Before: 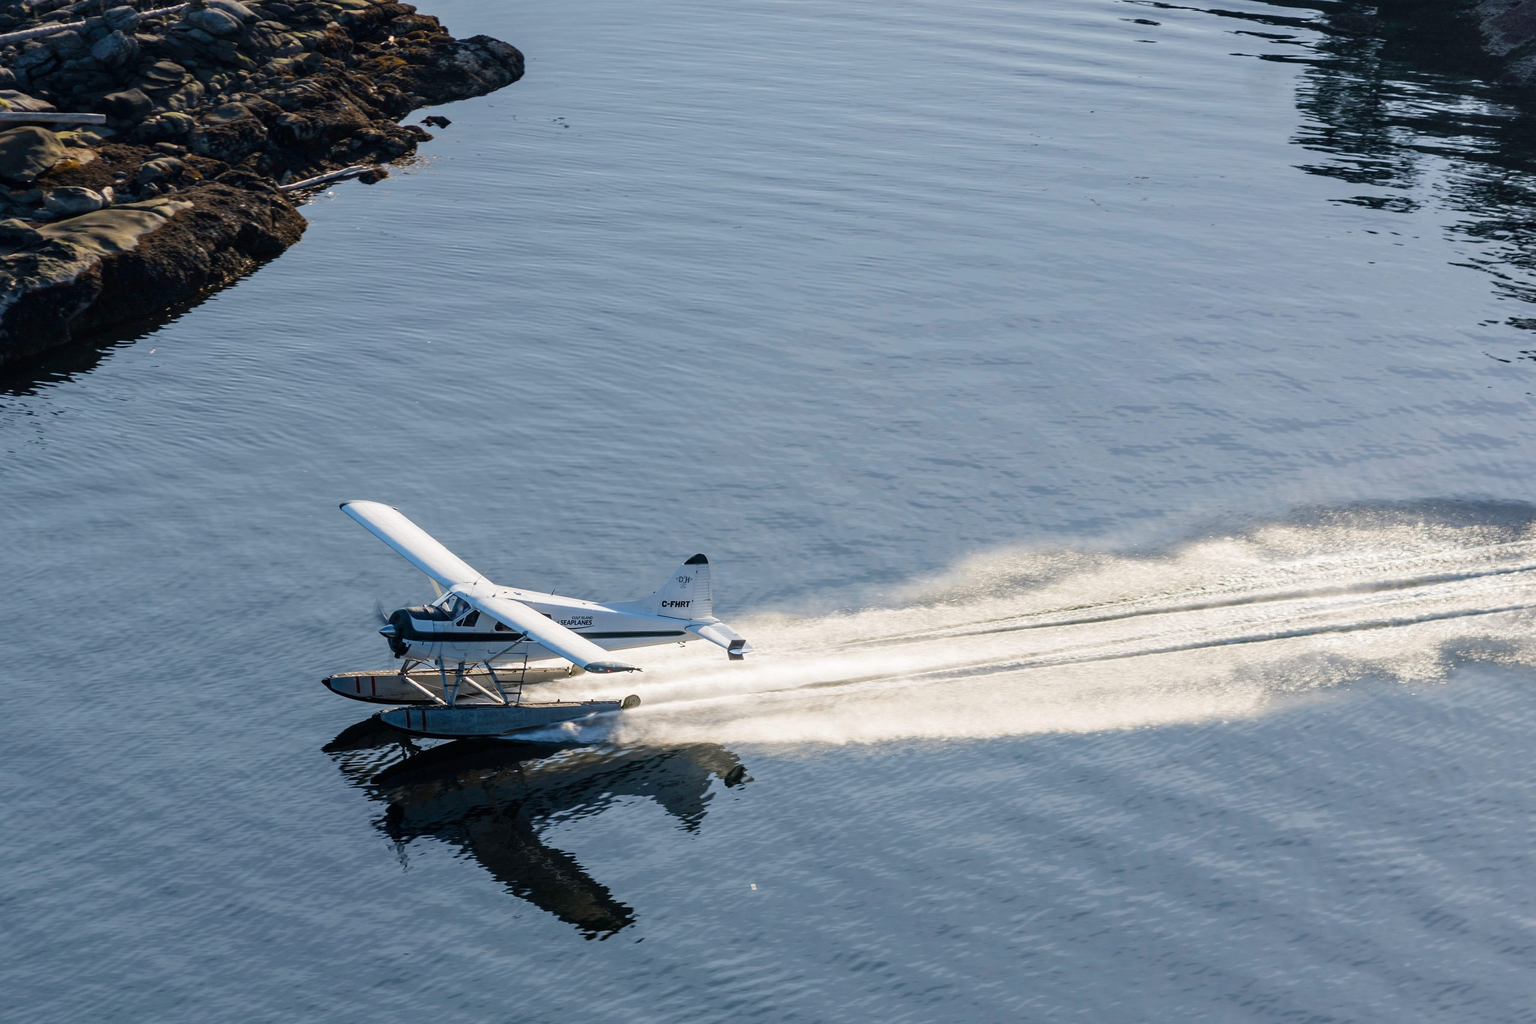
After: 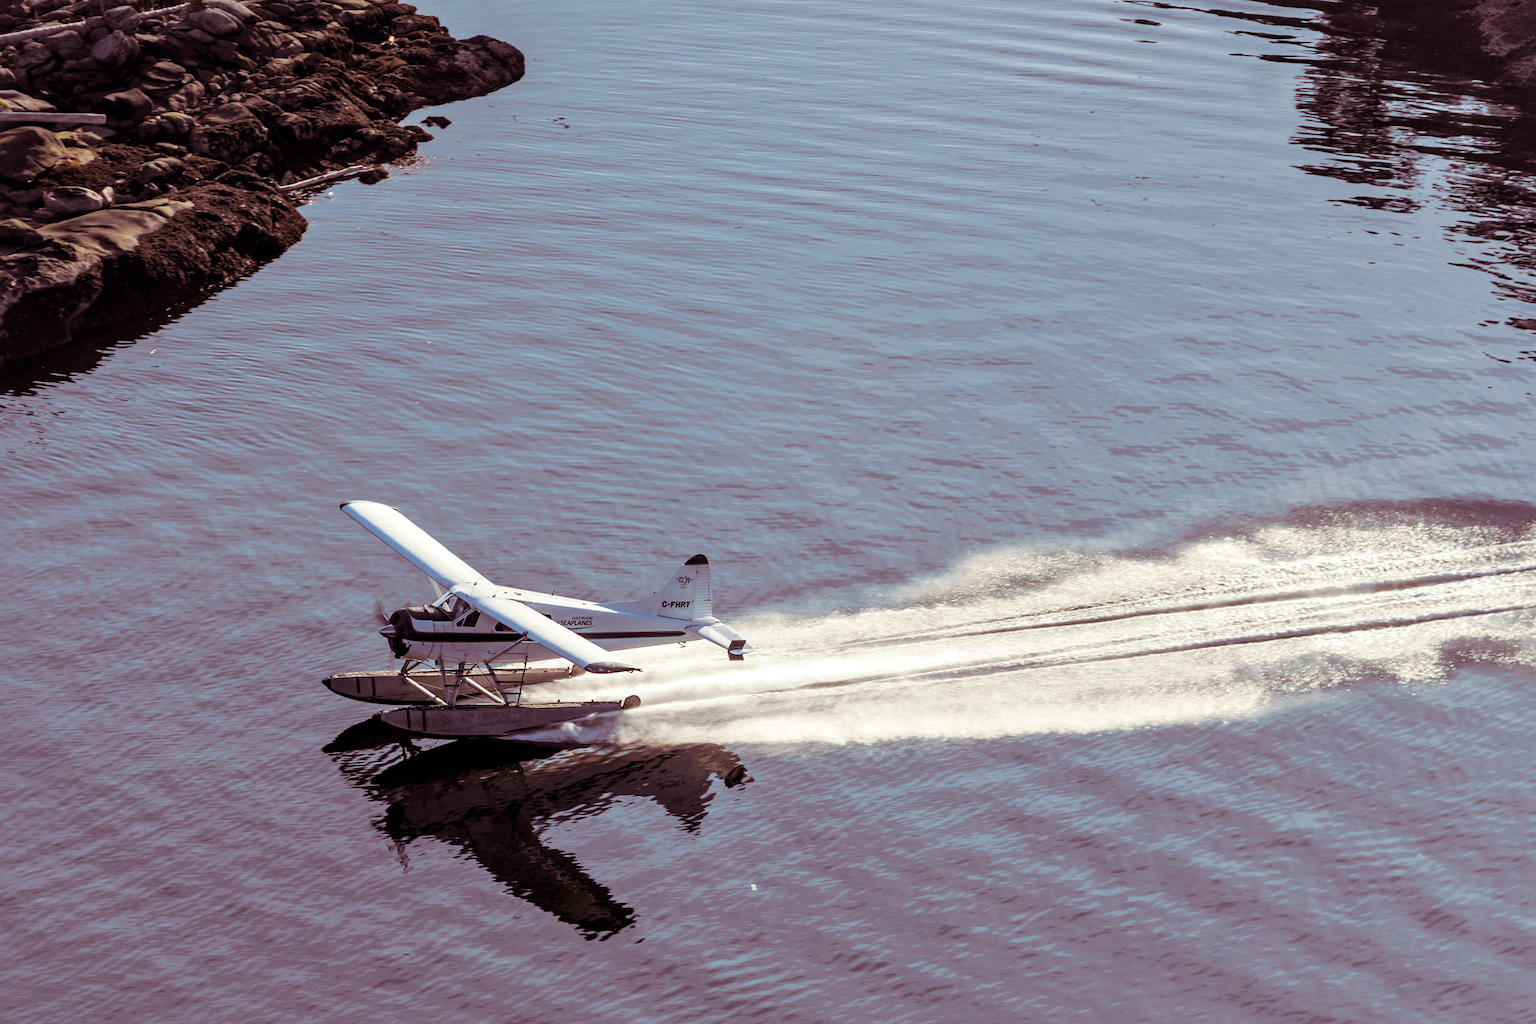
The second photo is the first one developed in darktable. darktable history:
split-toning: shadows › hue 360°
local contrast: mode bilateral grid, contrast 20, coarseness 50, detail 150%, midtone range 0.2
